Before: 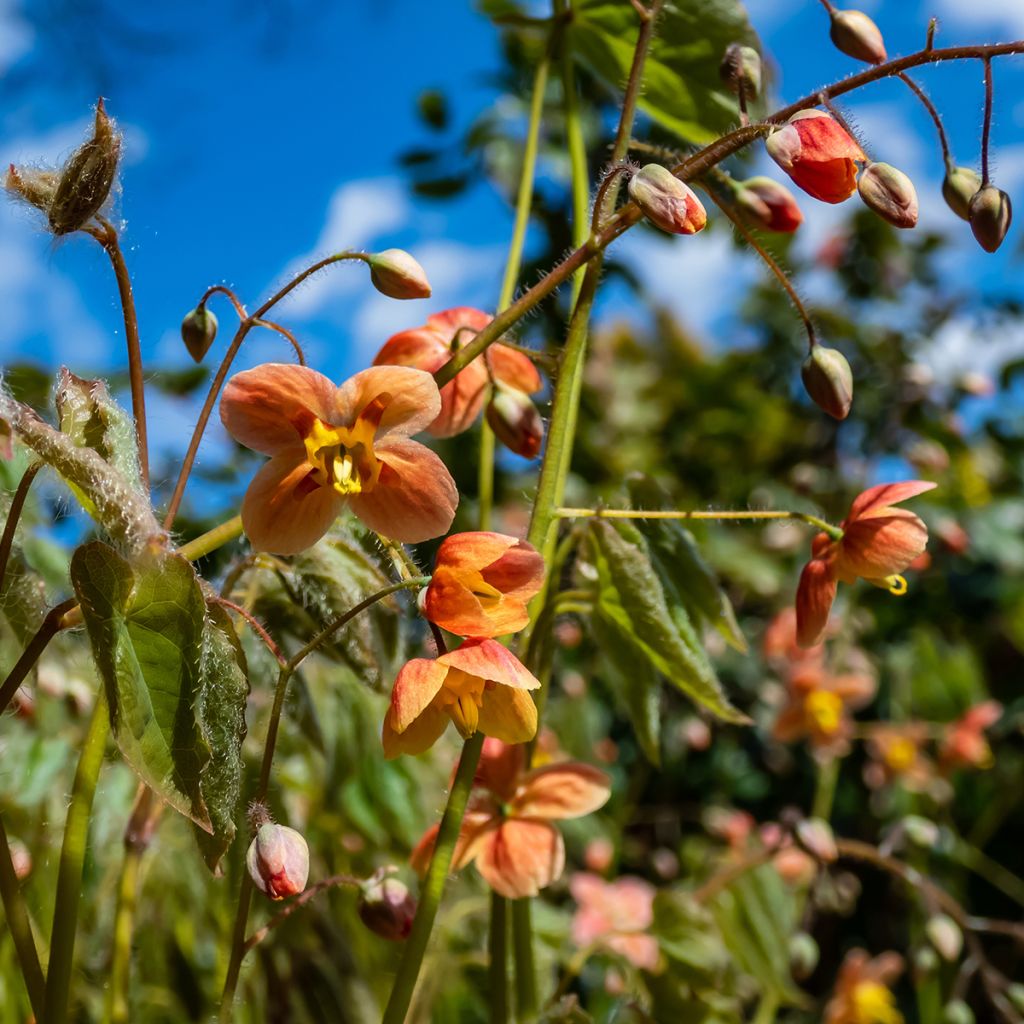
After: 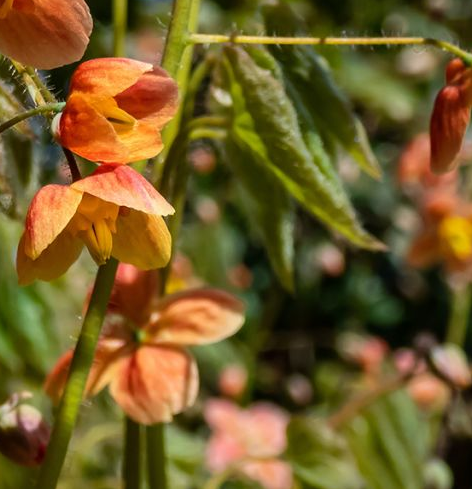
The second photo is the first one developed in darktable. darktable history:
crop: left 35.774%, top 46.312%, right 18.09%, bottom 5.857%
